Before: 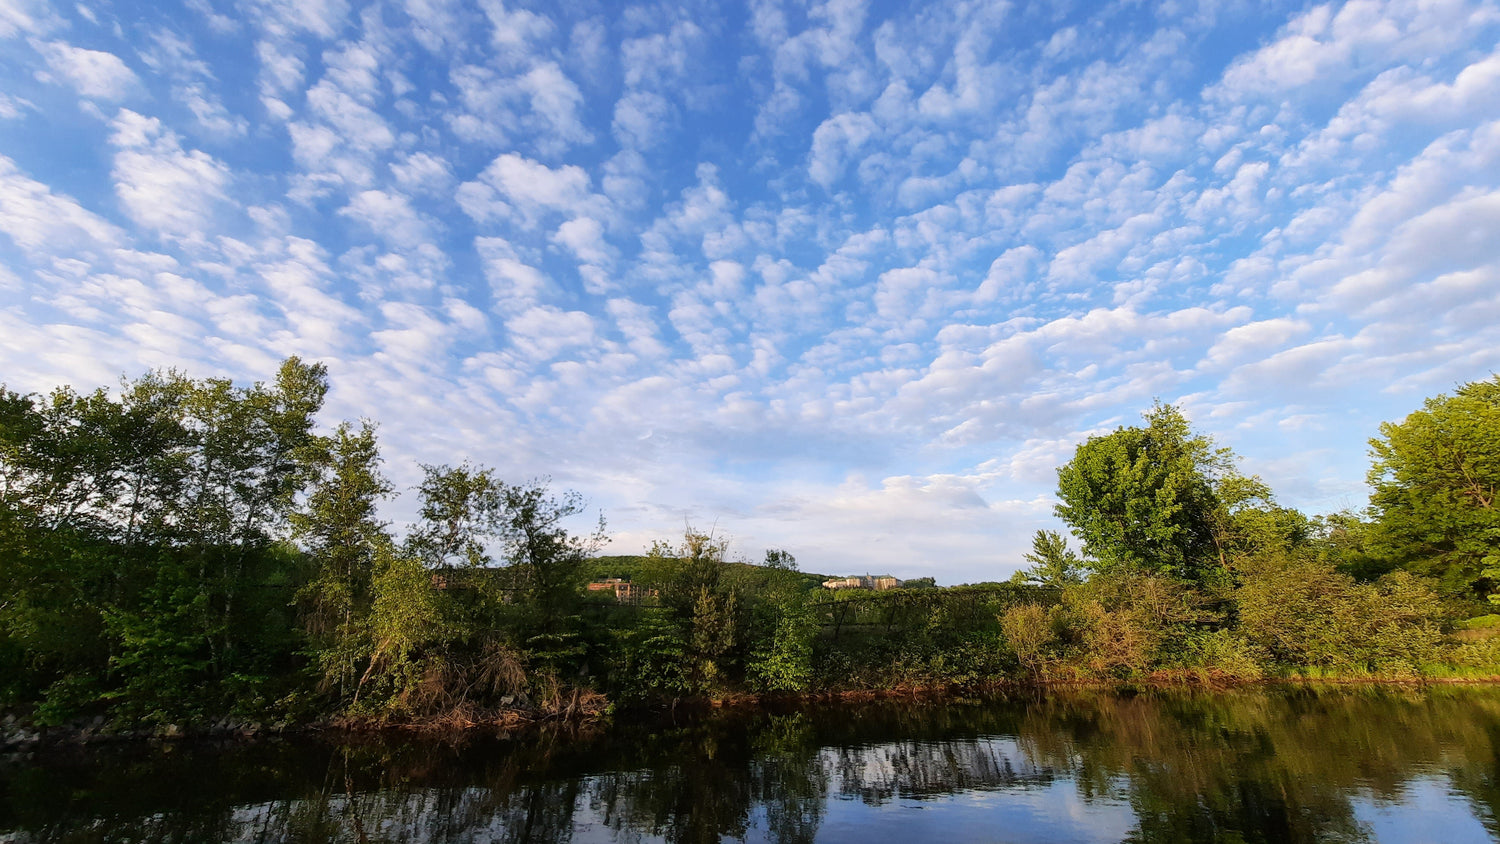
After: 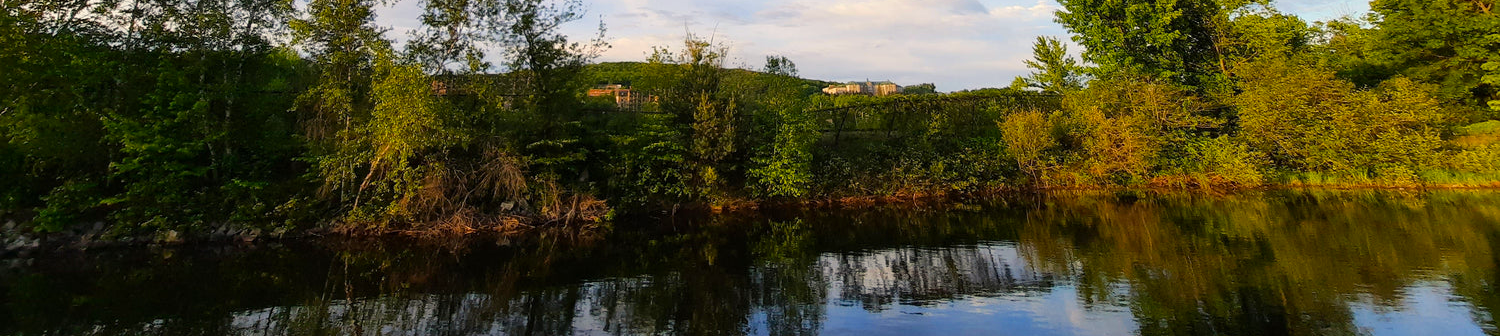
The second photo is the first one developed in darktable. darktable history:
crop and rotate: top 58.636%, bottom 1.506%
color balance rgb: highlights gain › chroma 3.04%, highlights gain › hue 78.57°, perceptual saturation grading › global saturation 30.318%
